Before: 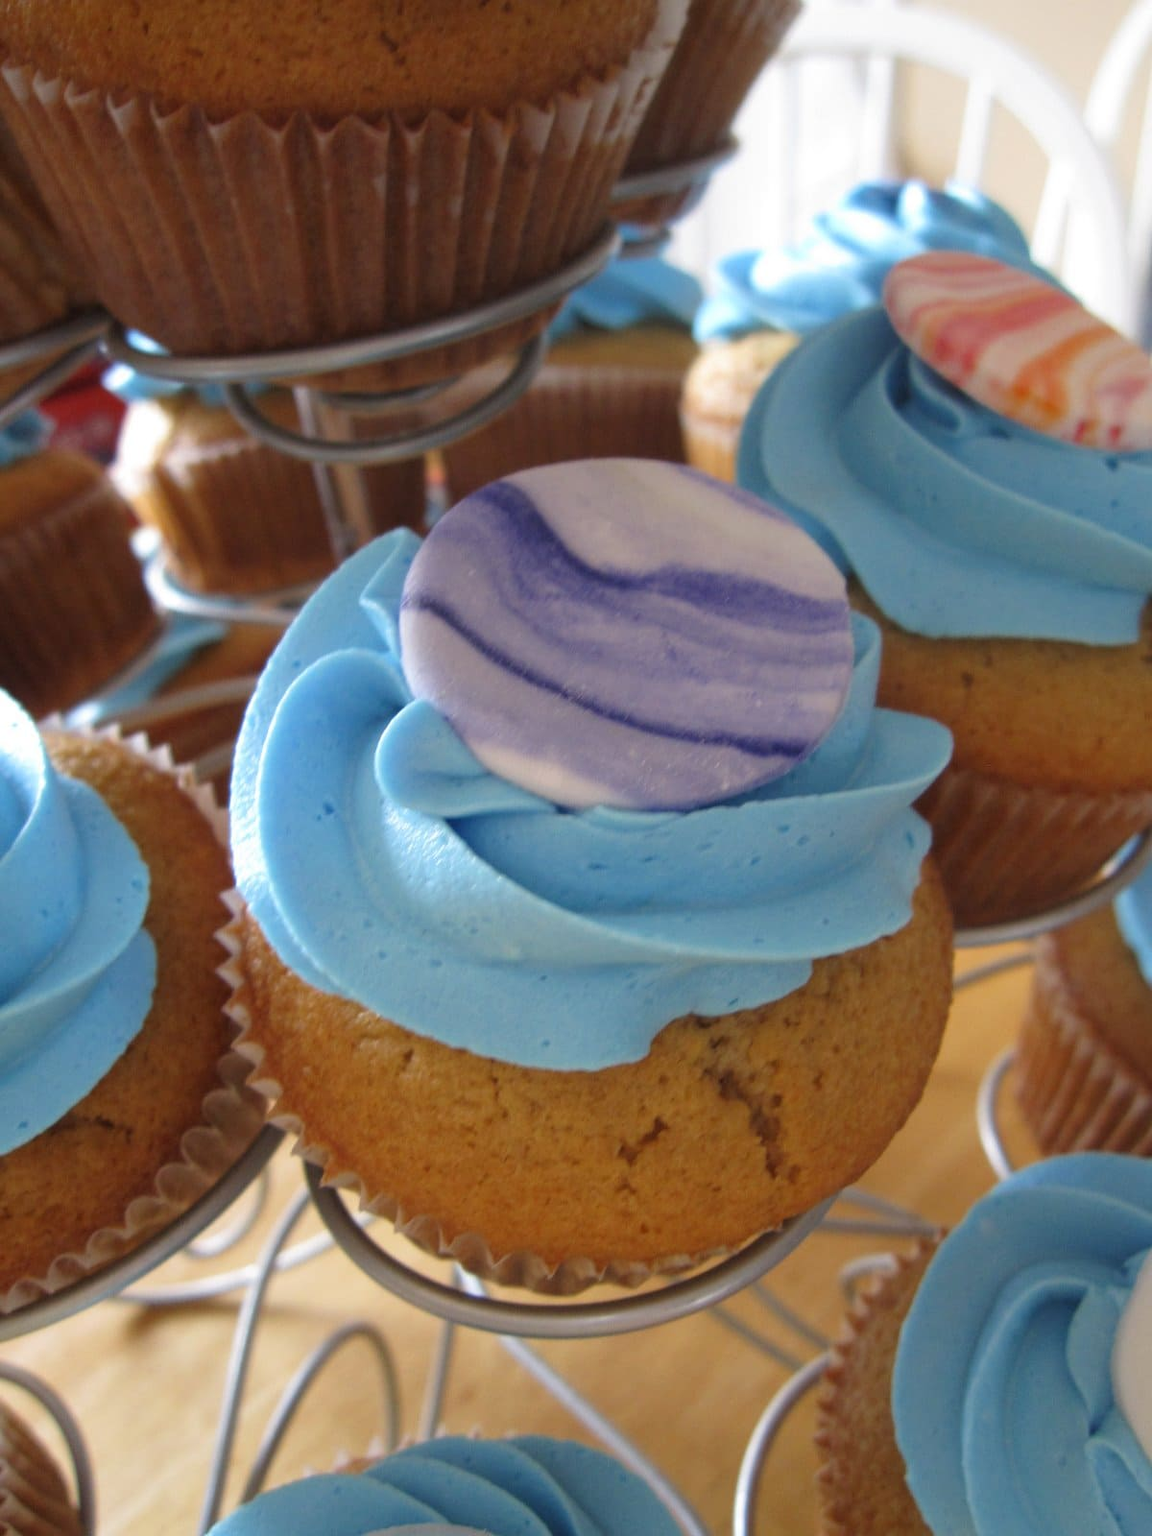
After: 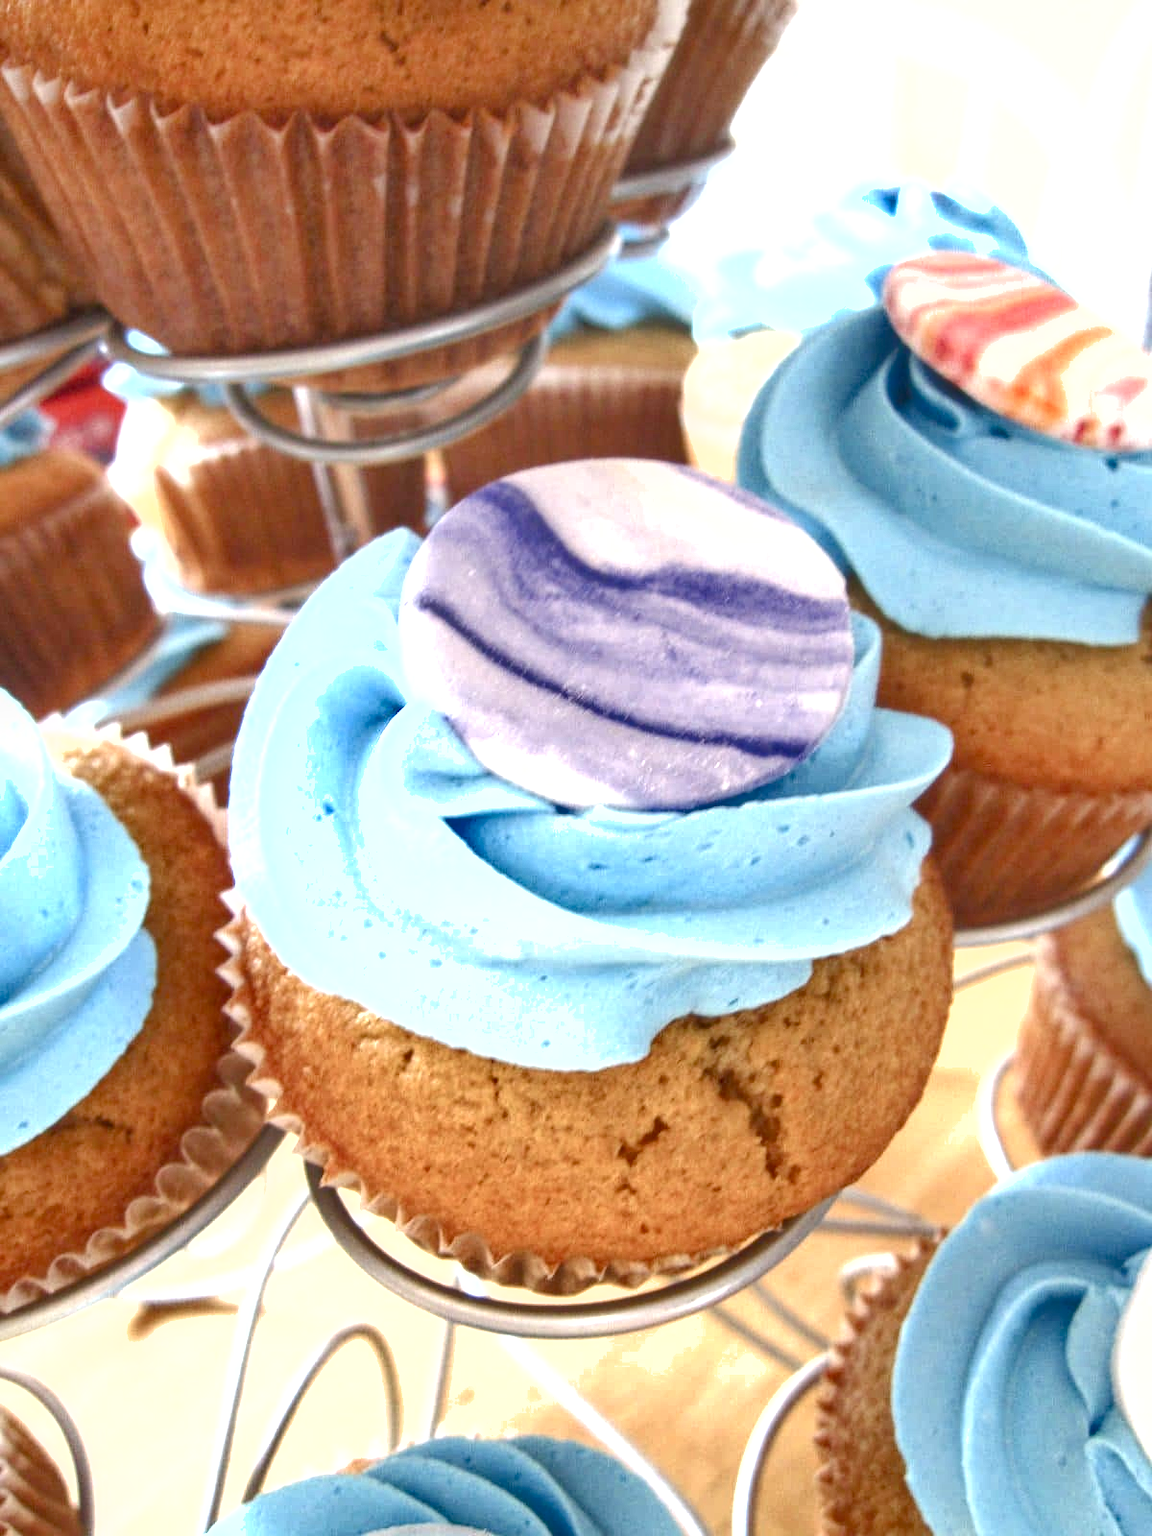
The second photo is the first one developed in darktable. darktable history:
local contrast: on, module defaults
exposure: black level correction 0, exposure 1.74 EV, compensate exposure bias true, compensate highlight preservation false
contrast brightness saturation: contrast 0.009, saturation -0.052
shadows and highlights: low approximation 0.01, soften with gaussian
color balance rgb: power › hue 174.54°, perceptual saturation grading › global saturation 20%, perceptual saturation grading › highlights -48.925%, perceptual saturation grading › shadows 24.441%, global vibrance 9.548%
